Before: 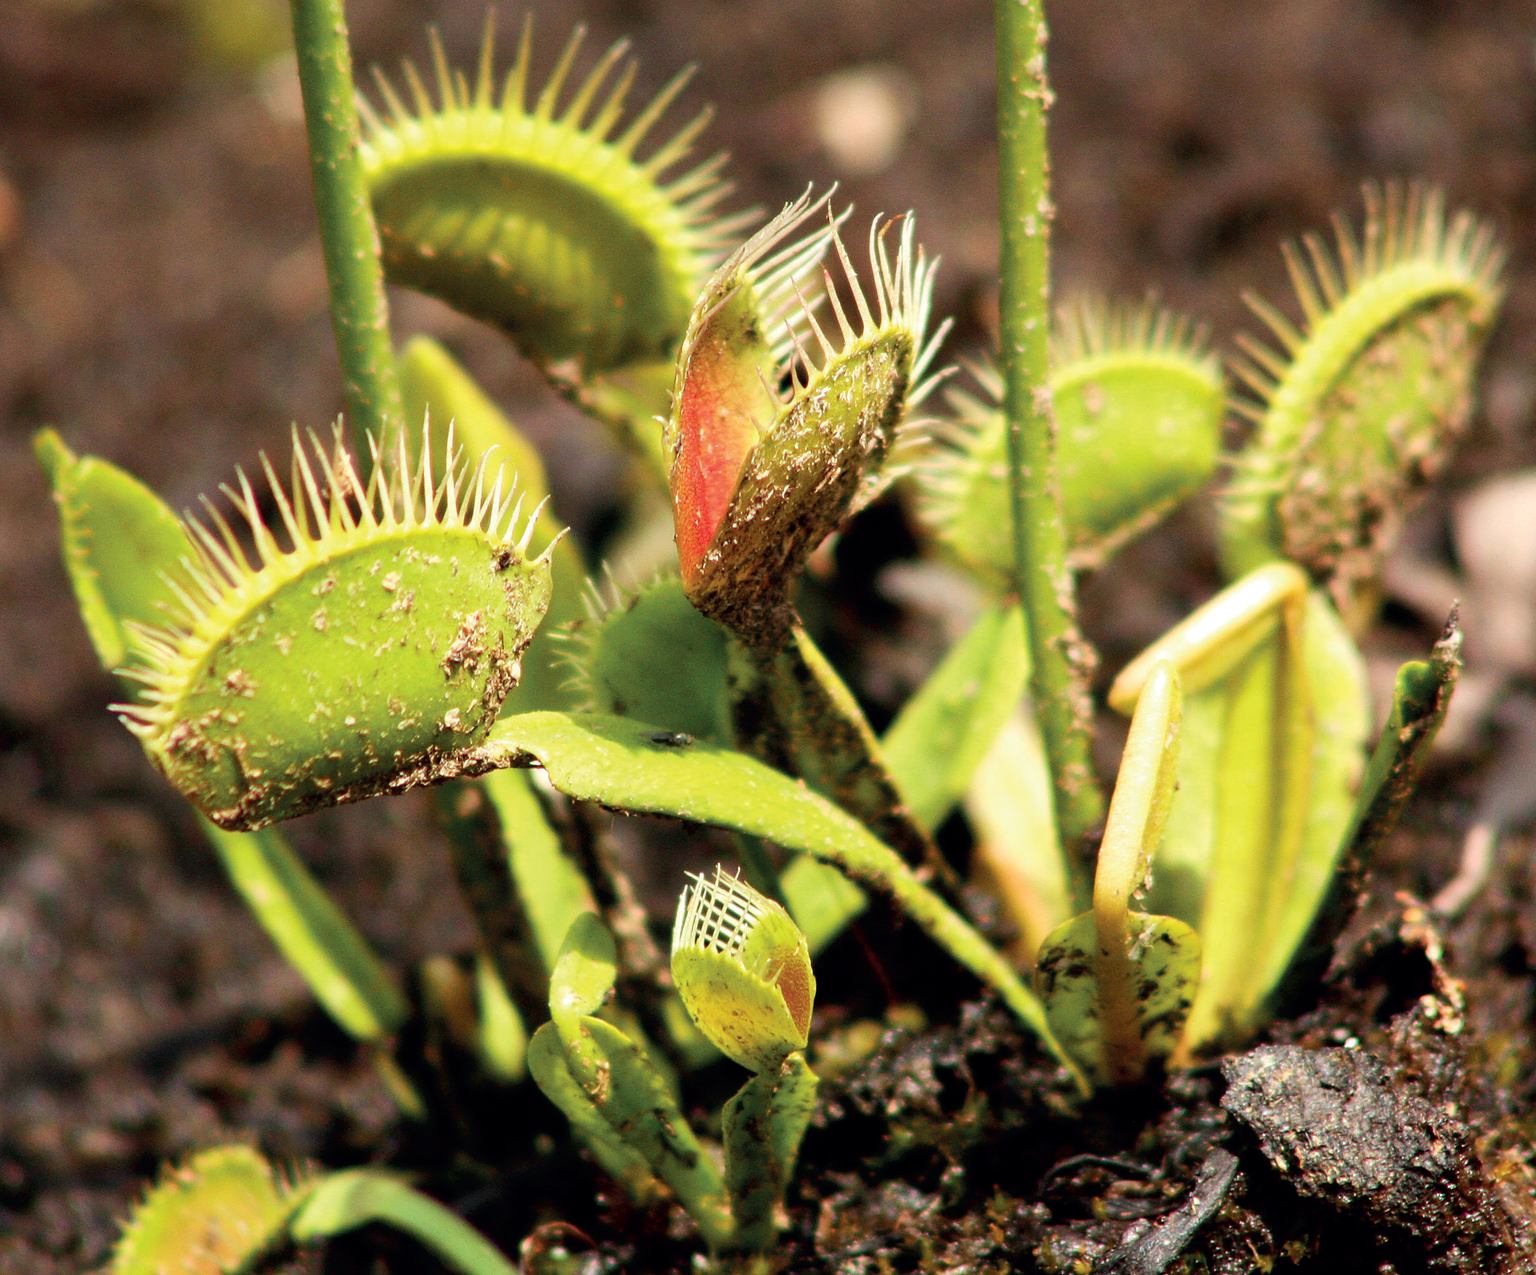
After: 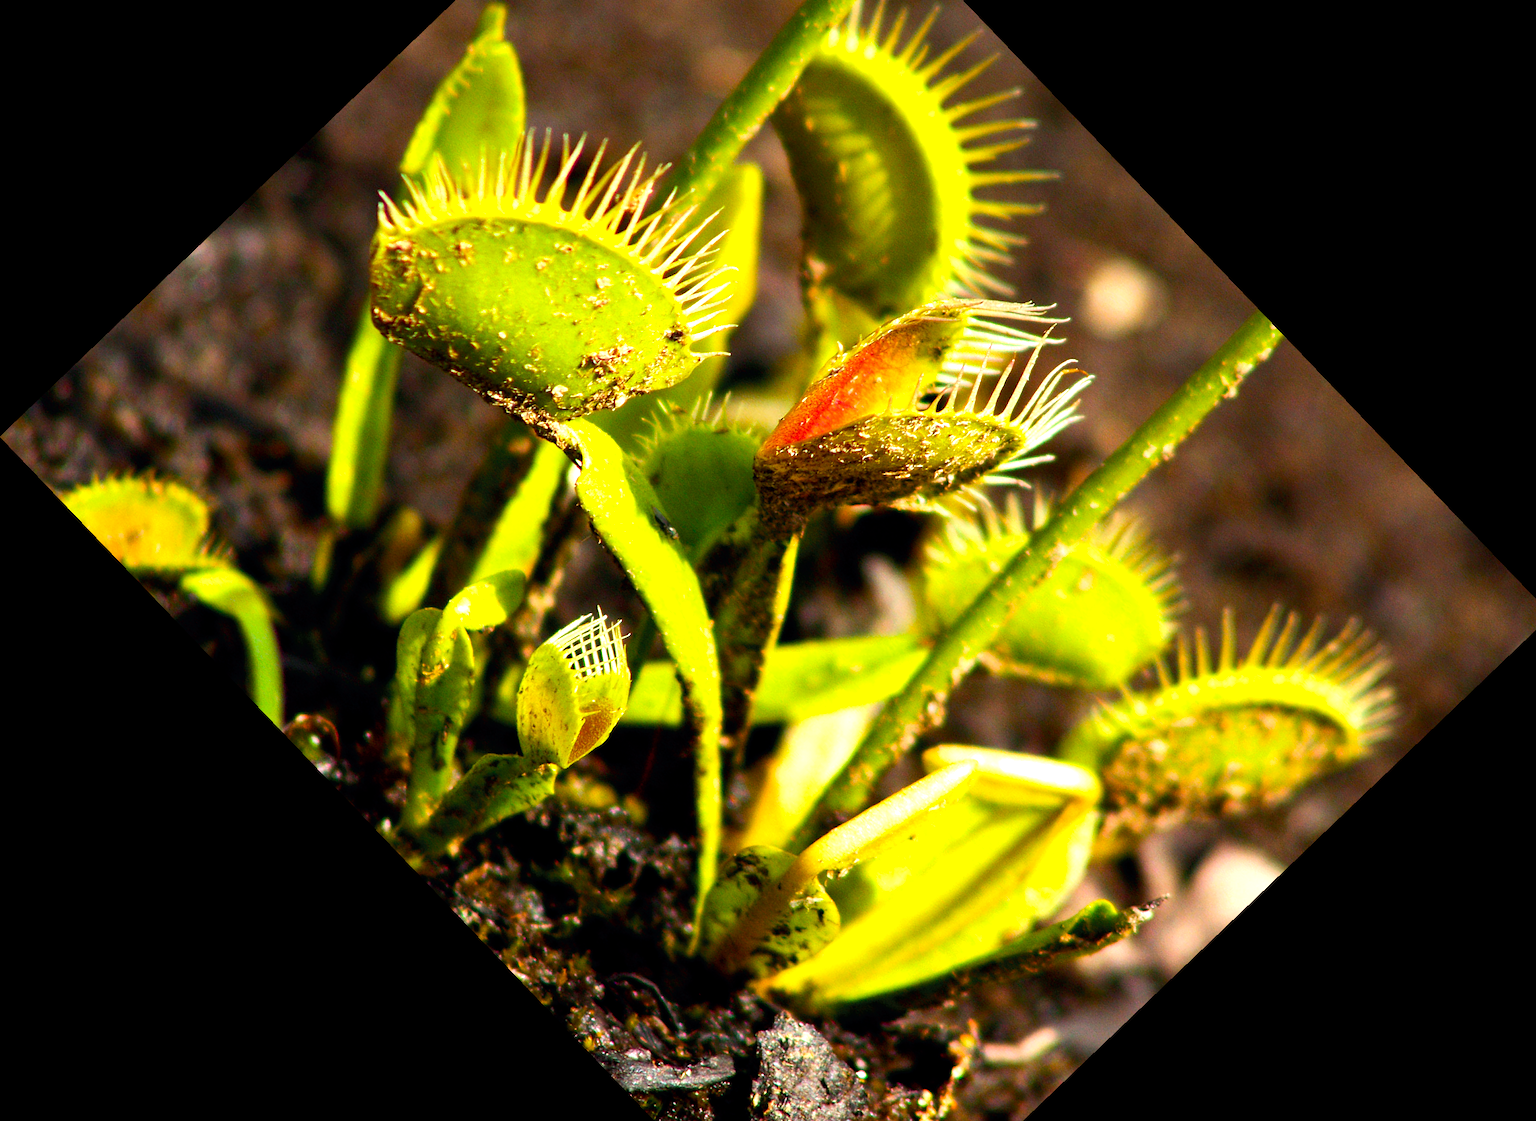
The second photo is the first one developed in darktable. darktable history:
crop and rotate: angle -46.26°, top 16.234%, right 0.912%, bottom 11.704%
color balance rgb: linear chroma grading › global chroma 9%, perceptual saturation grading › global saturation 36%, perceptual brilliance grading › global brilliance 15%, perceptual brilliance grading › shadows -35%, global vibrance 15%
